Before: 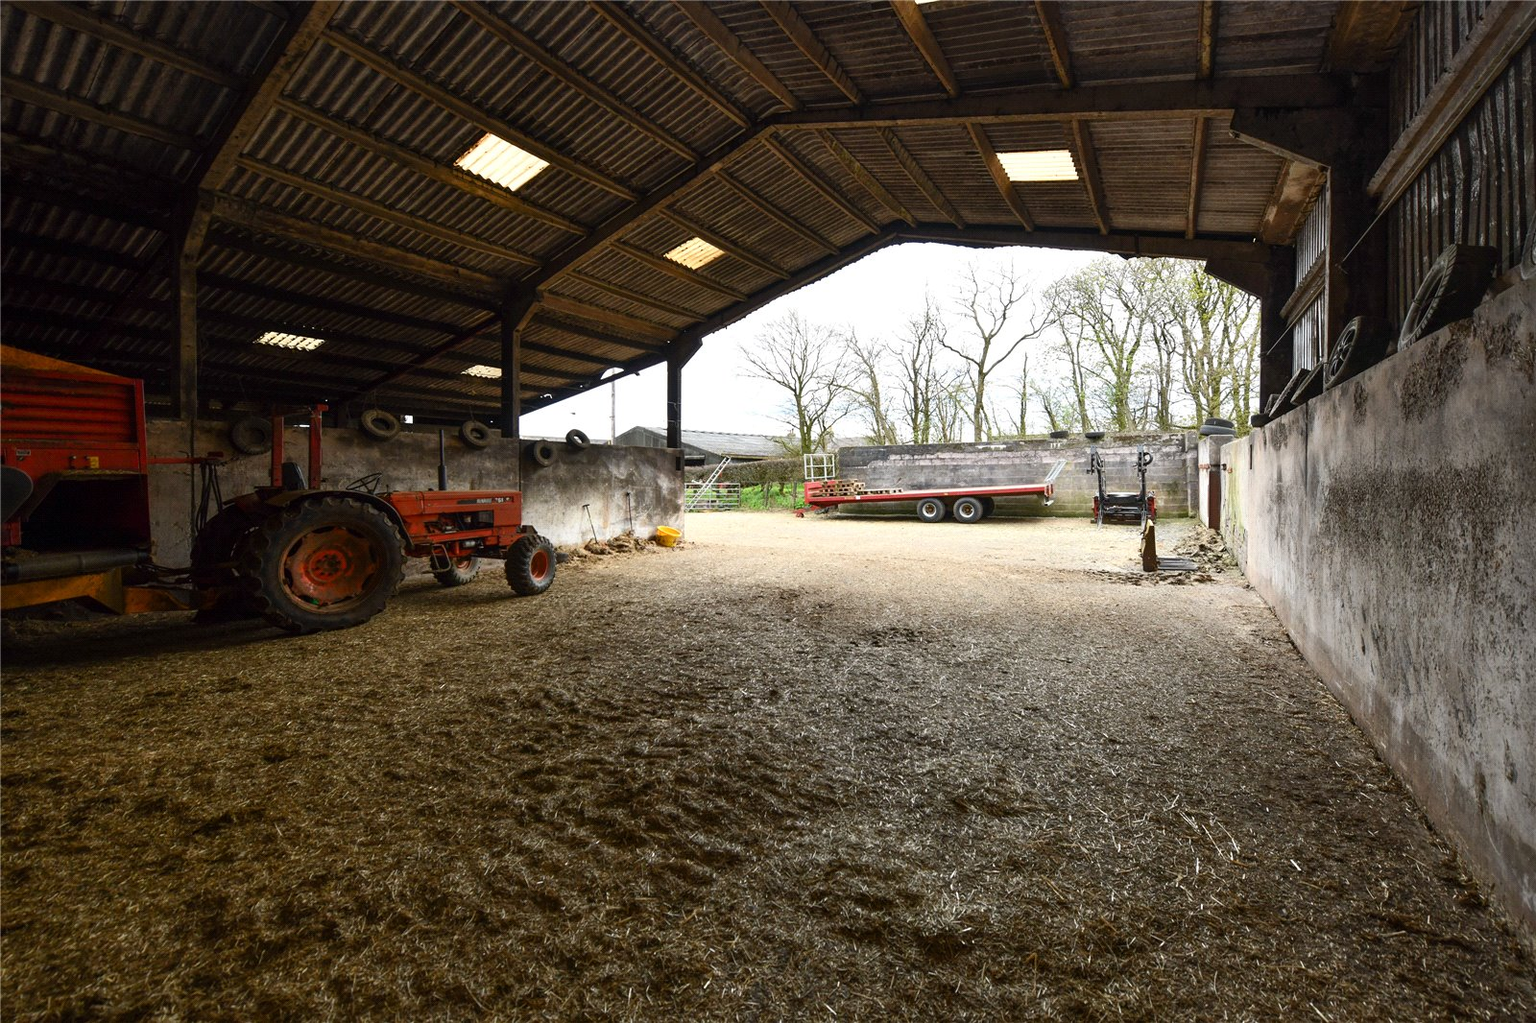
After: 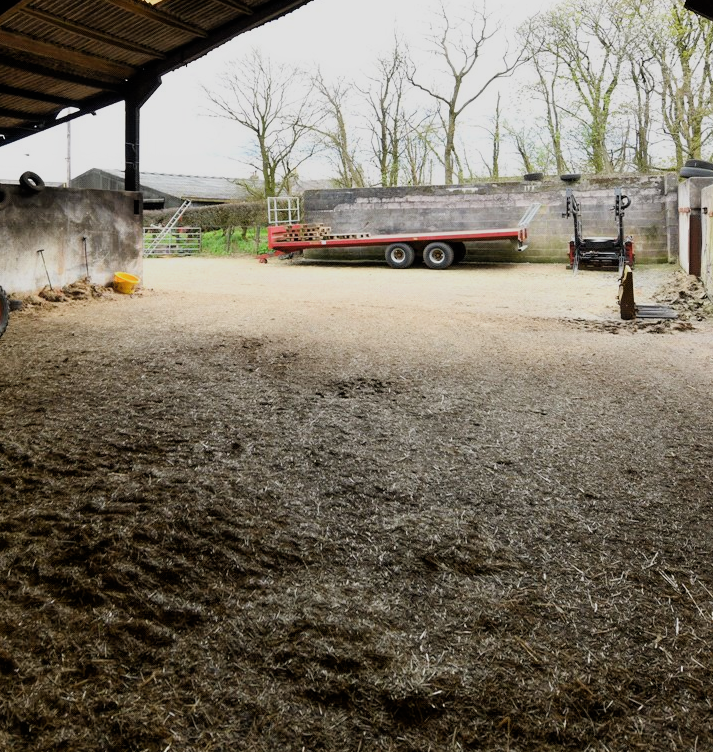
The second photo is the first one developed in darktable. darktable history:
crop: left 35.684%, top 25.985%, right 19.721%, bottom 3.442%
contrast equalizer: y [[0.5, 0.542, 0.583, 0.625, 0.667, 0.708], [0.5 ×6], [0.5 ×6], [0, 0.033, 0.067, 0.1, 0.133, 0.167], [0, 0.05, 0.1, 0.15, 0.2, 0.25]], mix -0.31
filmic rgb: black relative exposure -7.78 EV, white relative exposure 4.35 EV, target black luminance 0%, hardness 3.76, latitude 50.63%, contrast 1.071, highlights saturation mix 8.96%, shadows ↔ highlights balance -0.214%, contrast in shadows safe
